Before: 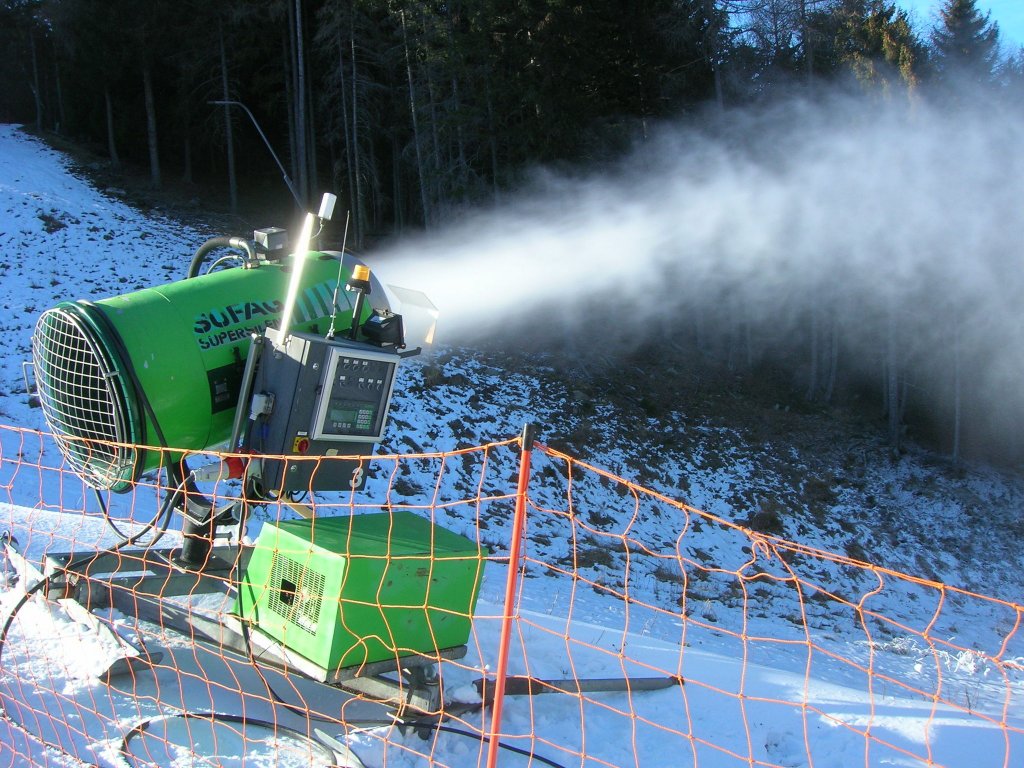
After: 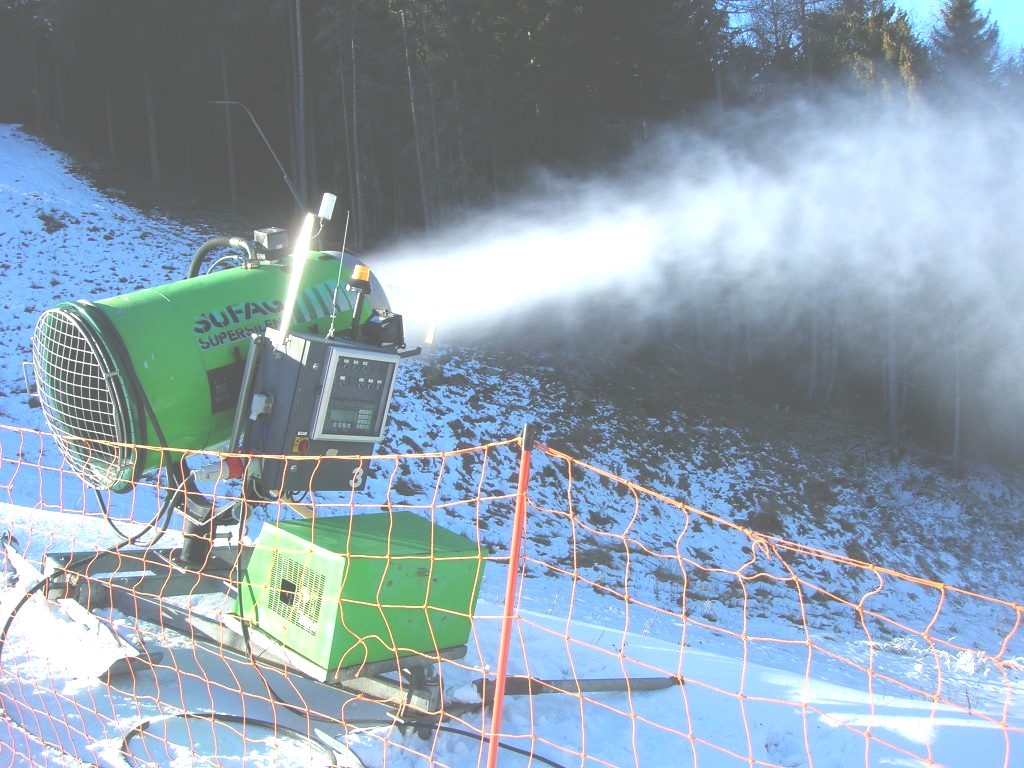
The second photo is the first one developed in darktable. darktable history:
exposure: black level correction -0.072, exposure 0.502 EV, compensate highlight preservation false
